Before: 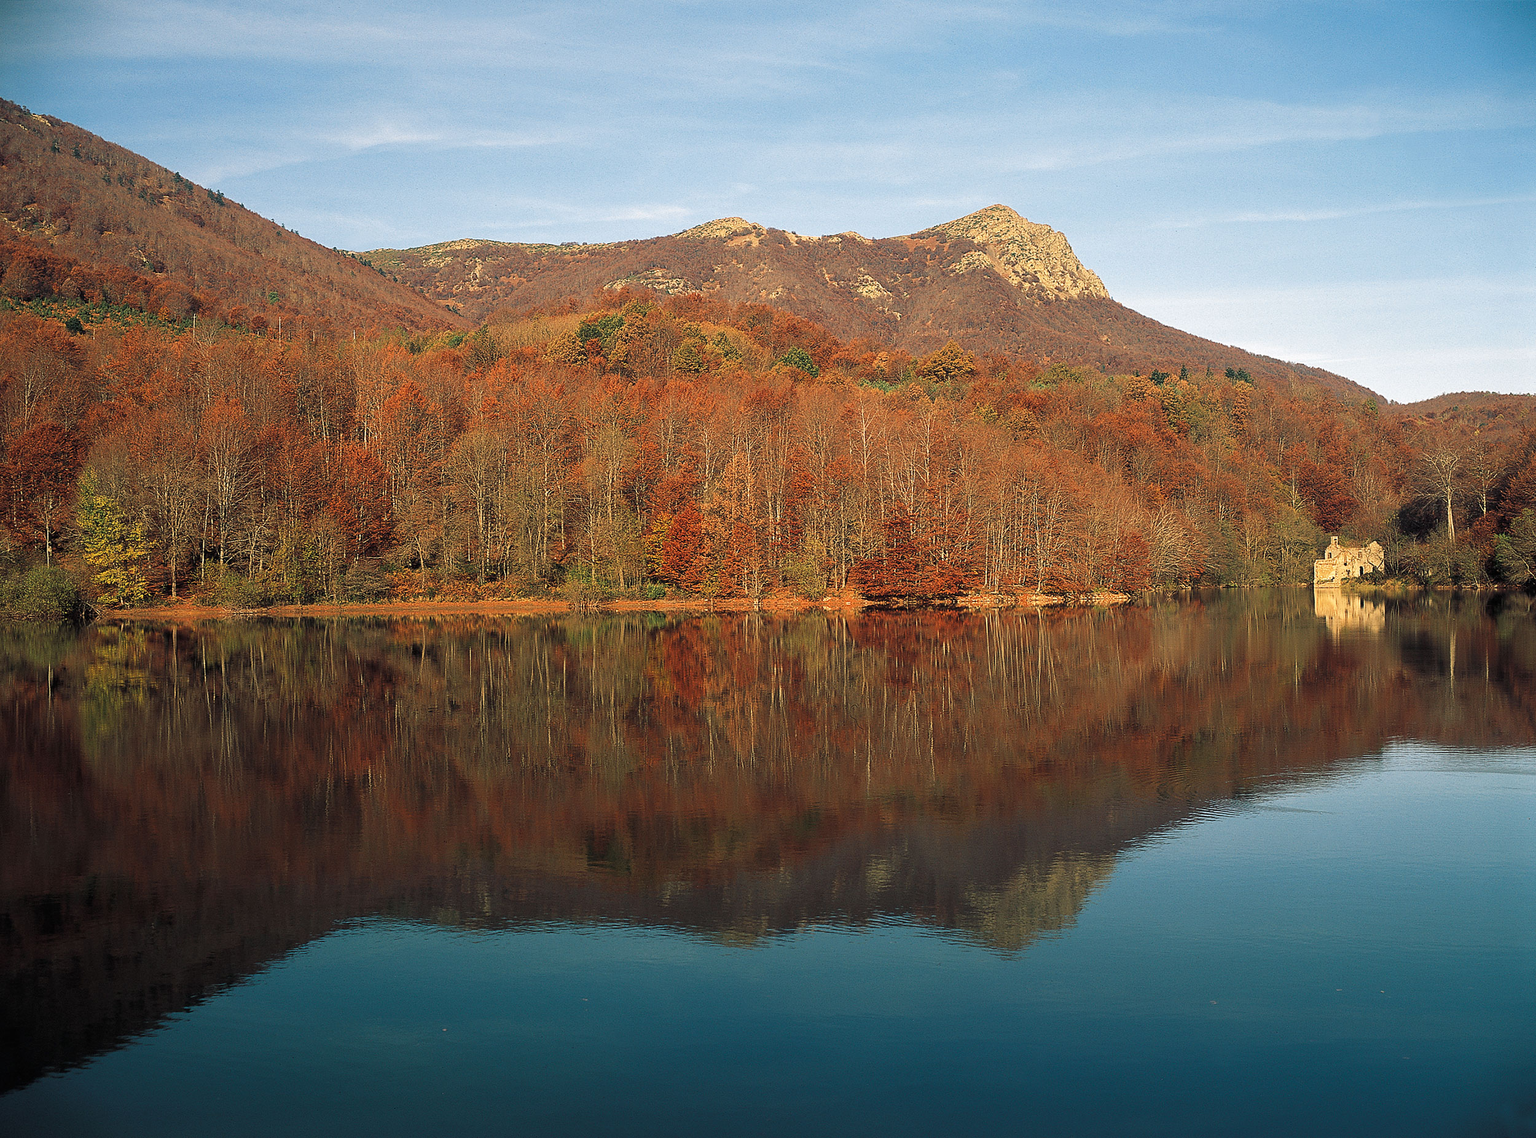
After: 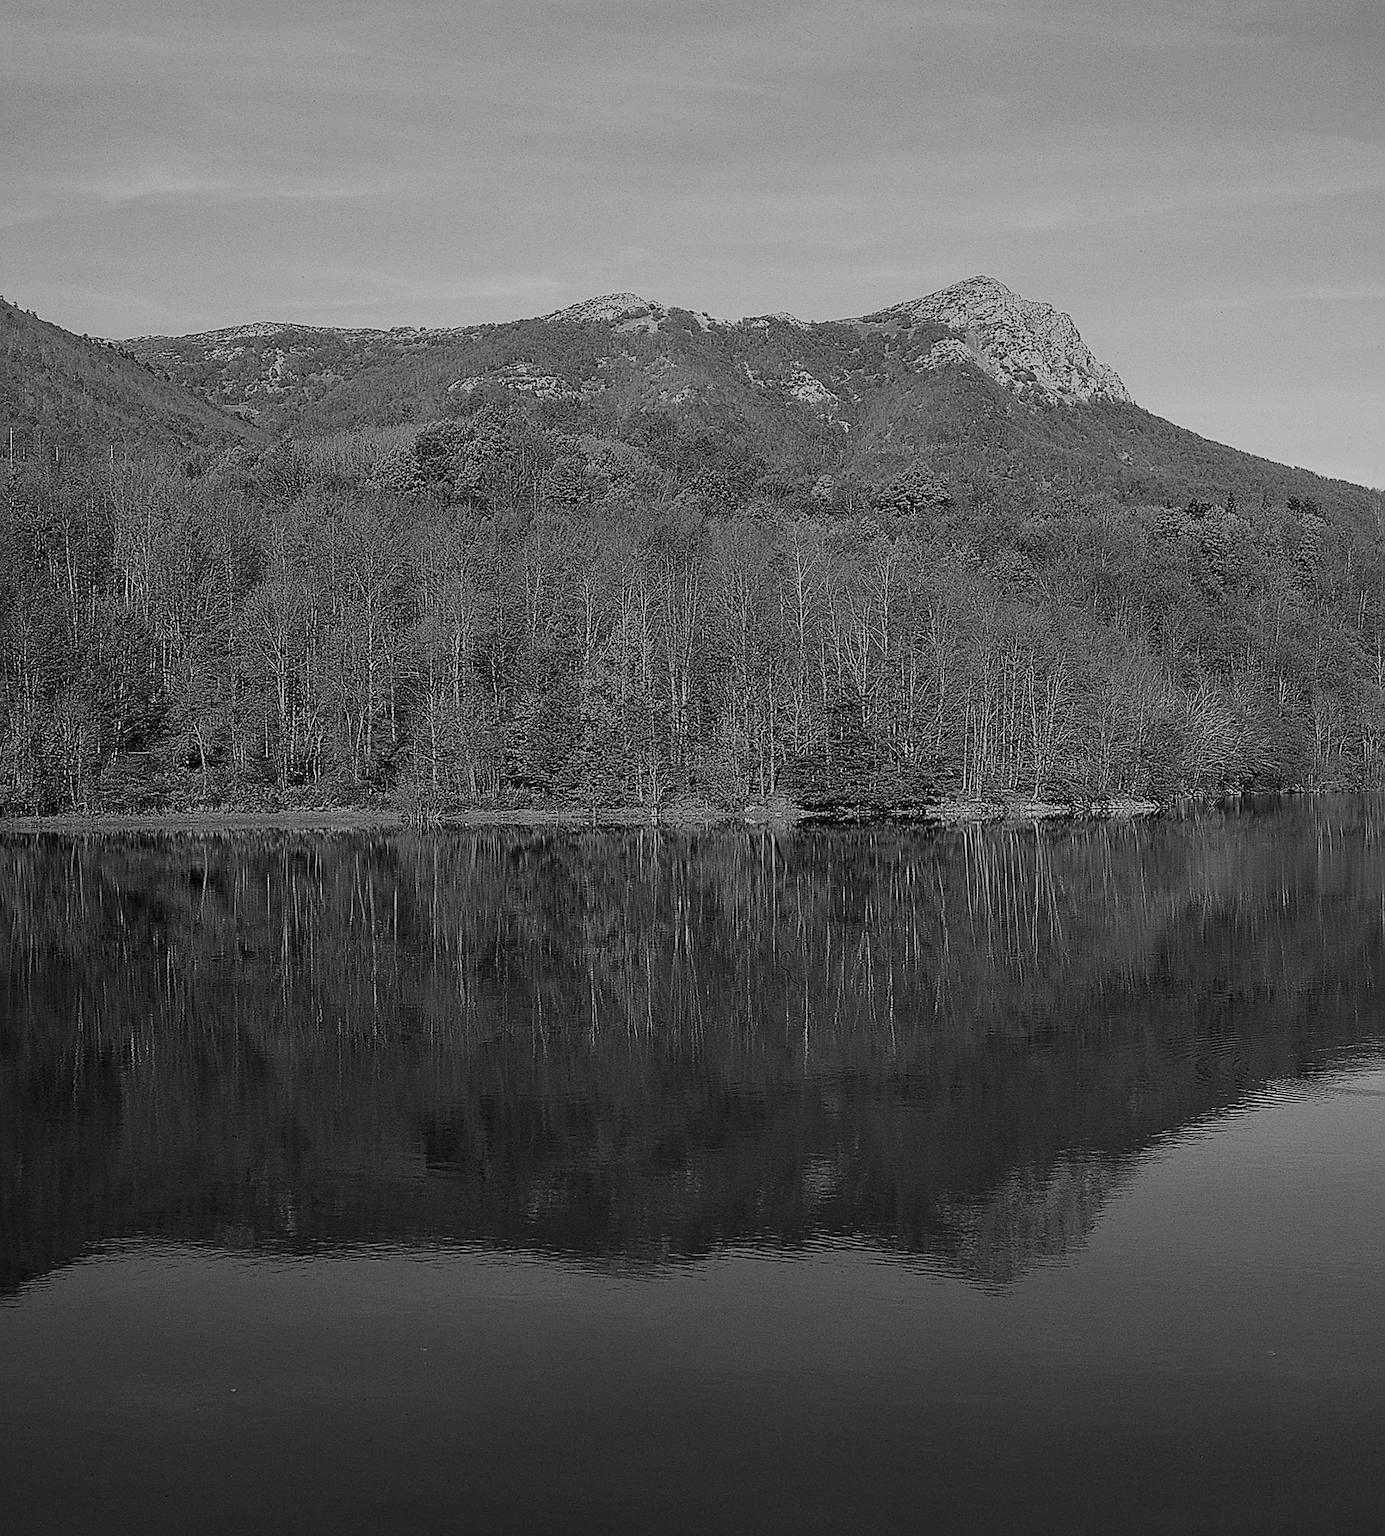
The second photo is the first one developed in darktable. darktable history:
crop and rotate: left 17.732%, right 15.423%
color balance rgb: perceptual saturation grading › global saturation 20%, perceptual saturation grading › highlights -25%, perceptual saturation grading › shadows 50%
tone equalizer: on, module defaults
exposure: exposure -1 EV, compensate highlight preservation false
base curve: curves: ch0 [(0, 0) (0.262, 0.32) (0.722, 0.705) (1, 1)]
sharpen: on, module defaults
monochrome: on, module defaults
